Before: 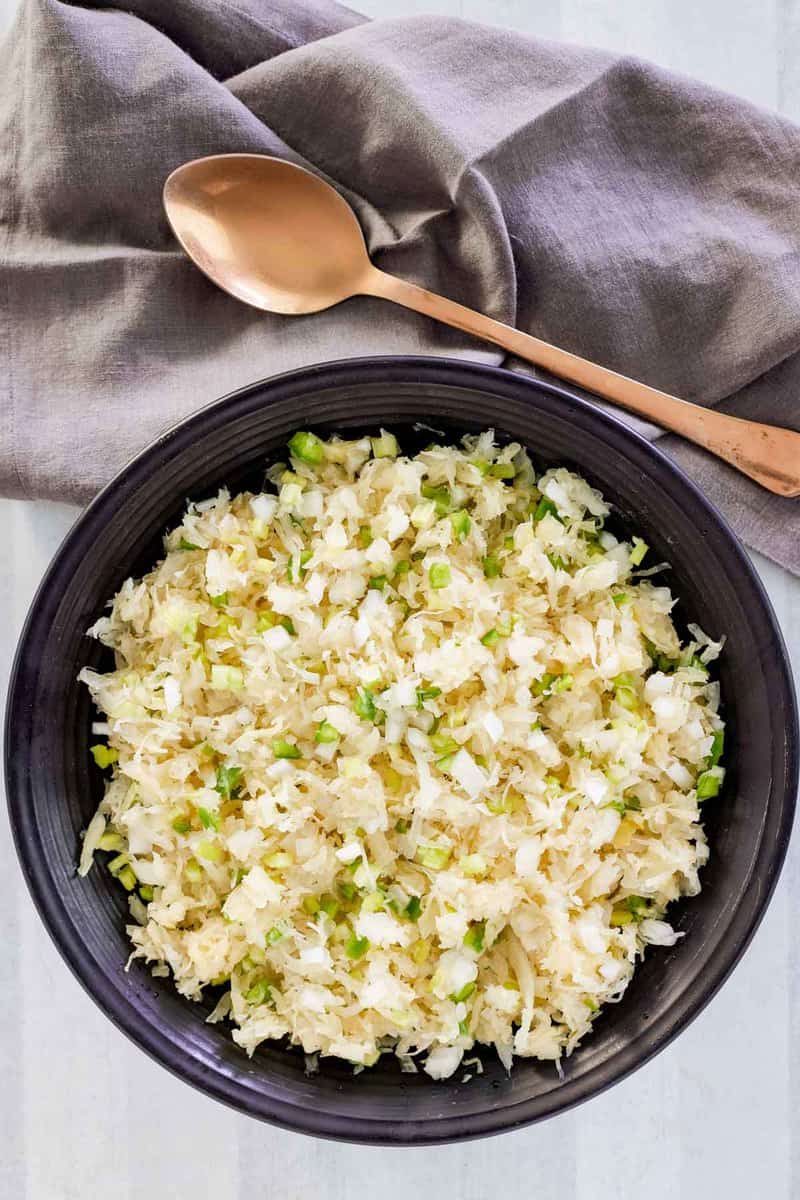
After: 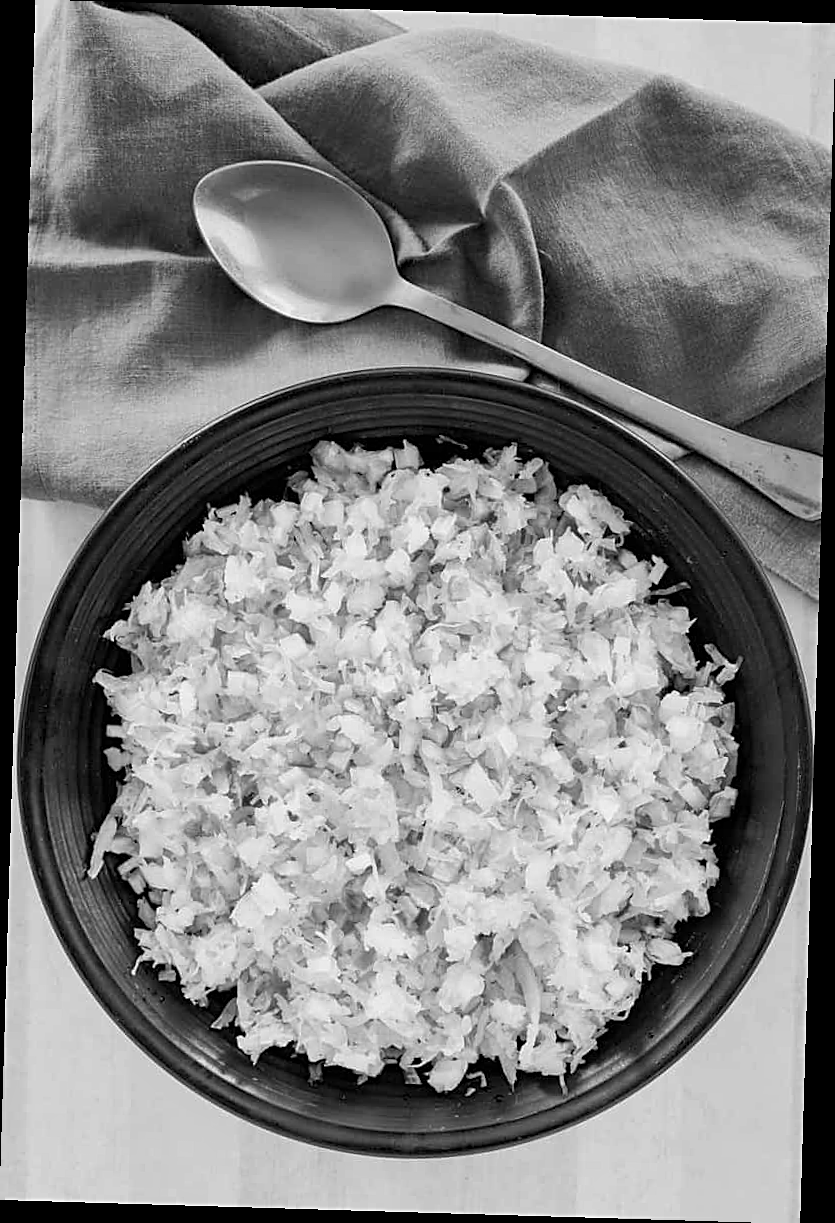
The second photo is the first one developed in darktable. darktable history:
sharpen: on, module defaults
rotate and perspective: rotation 1.72°, automatic cropping off
monochrome: a -71.75, b 75.82
color correction: highlights a* 15, highlights b* 31.55
